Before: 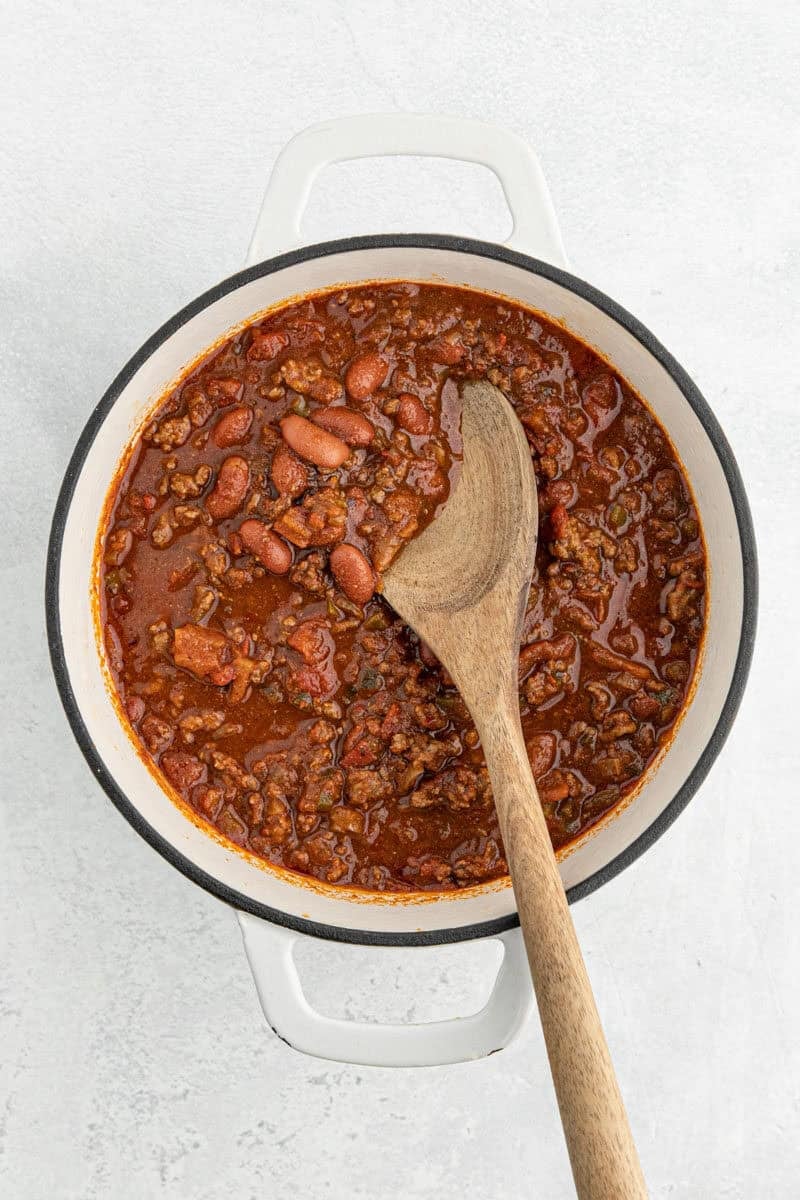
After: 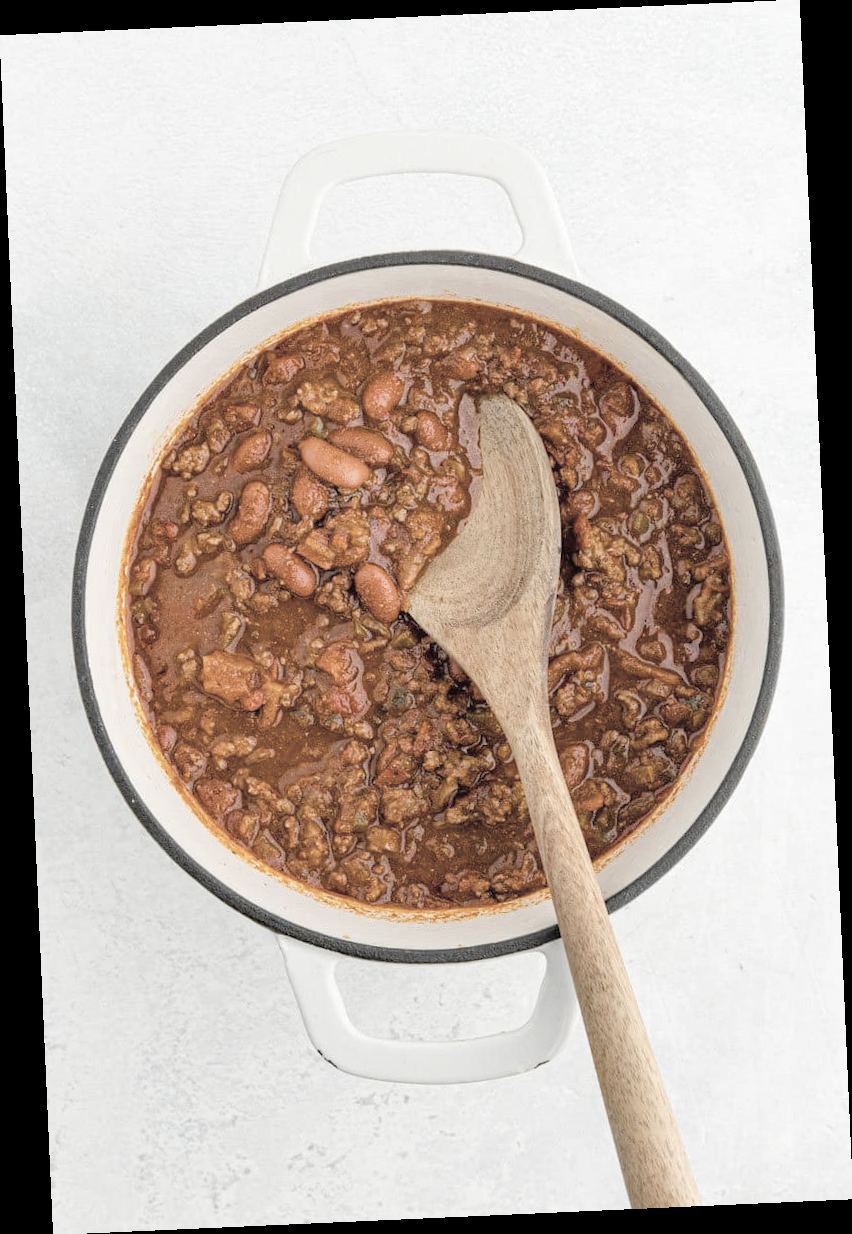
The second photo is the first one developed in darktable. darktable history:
rotate and perspective: rotation -2.56°, automatic cropping off
contrast brightness saturation: brightness 0.18, saturation -0.5
color balance rgb: perceptual saturation grading › global saturation 35%, perceptual saturation grading › highlights -30%, perceptual saturation grading › shadows 35%, perceptual brilliance grading › global brilliance 3%, perceptual brilliance grading › highlights -3%, perceptual brilliance grading › shadows 3%
